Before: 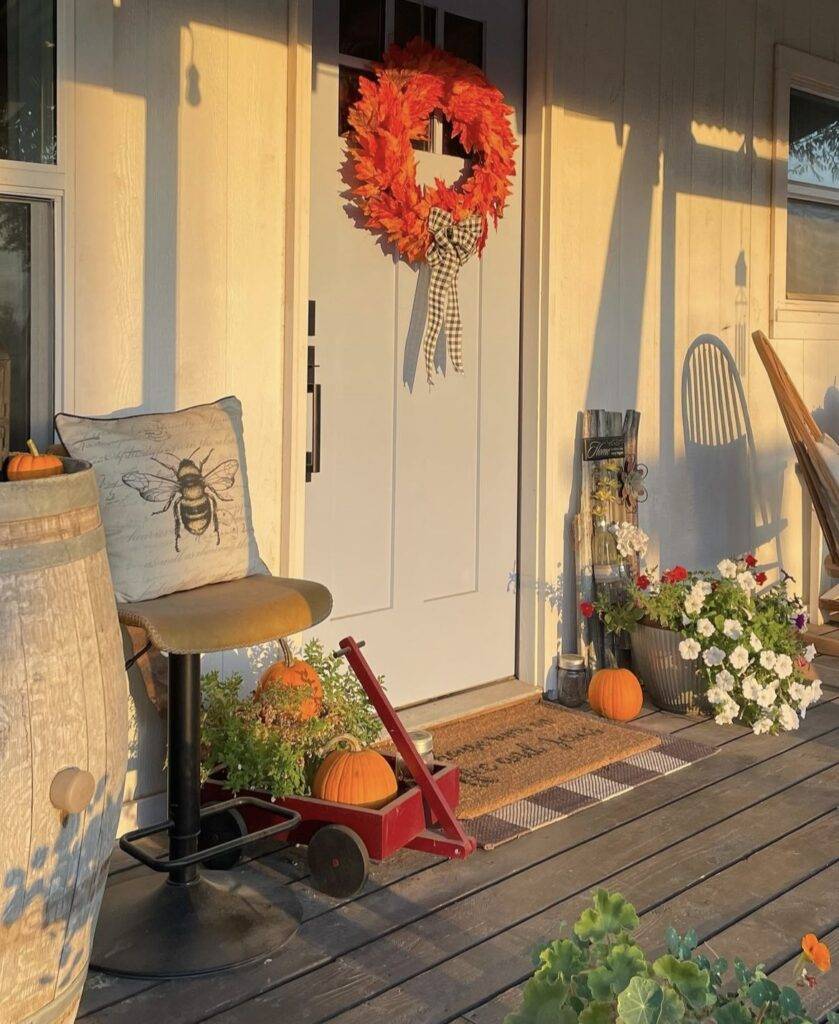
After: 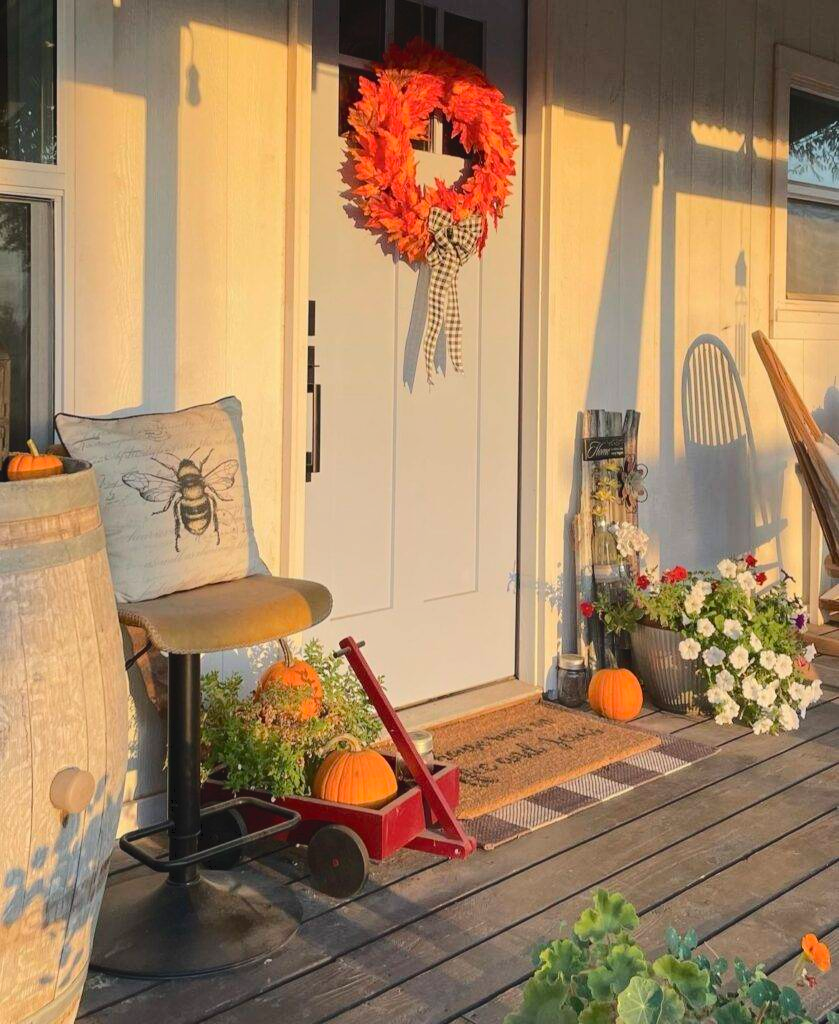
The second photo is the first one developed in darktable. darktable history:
tone curve: curves: ch0 [(0, 0) (0.003, 0.054) (0.011, 0.058) (0.025, 0.069) (0.044, 0.087) (0.069, 0.1) (0.1, 0.123) (0.136, 0.152) (0.177, 0.183) (0.224, 0.234) (0.277, 0.291) (0.335, 0.367) (0.399, 0.441) (0.468, 0.524) (0.543, 0.6) (0.623, 0.673) (0.709, 0.744) (0.801, 0.812) (0.898, 0.89) (1, 1)], color space Lab, independent channels, preserve colors none
